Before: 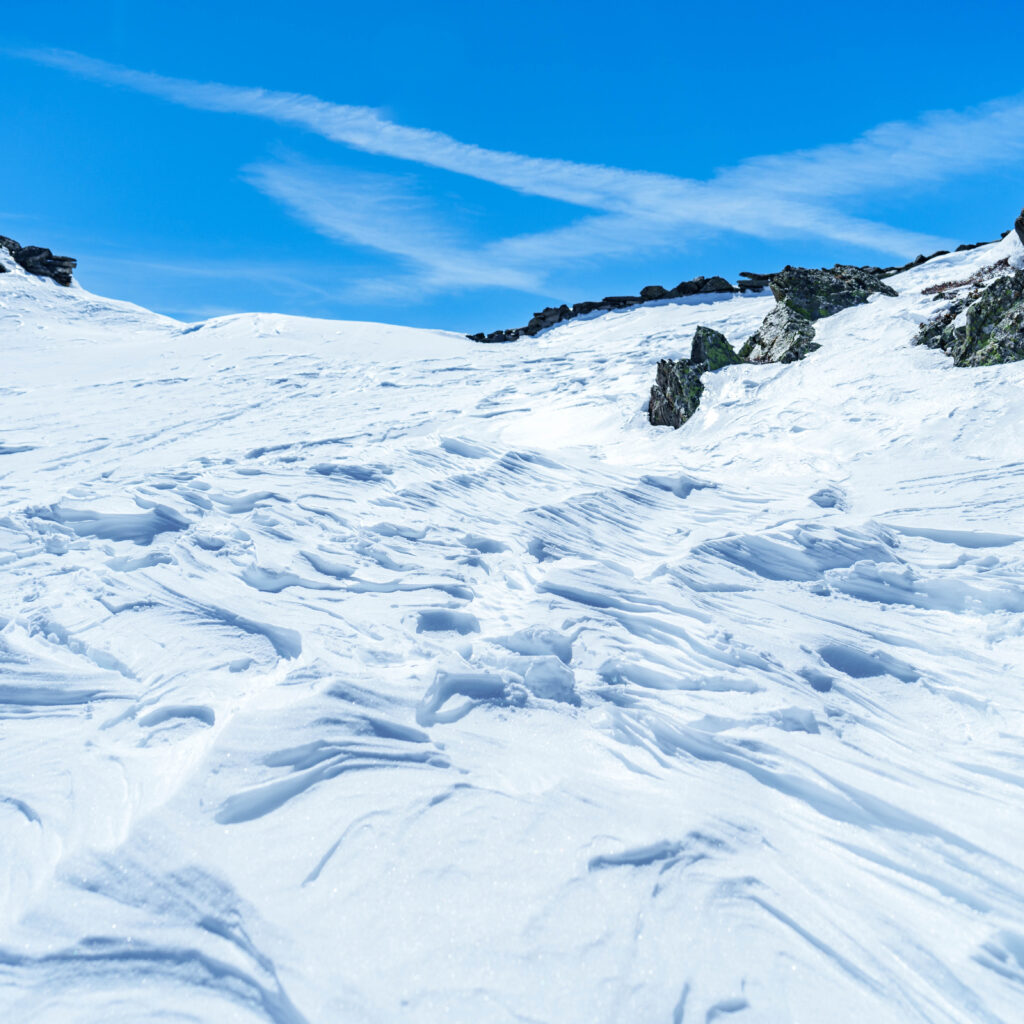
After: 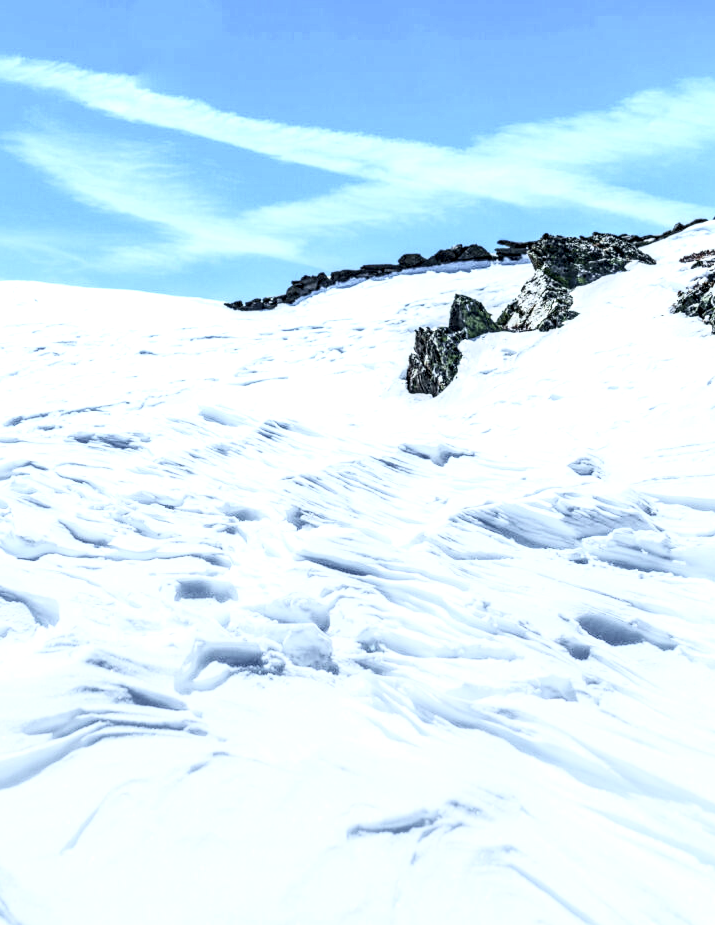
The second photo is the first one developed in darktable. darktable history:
contrast brightness saturation: contrast 0.436, brightness 0.564, saturation -0.206
crop and rotate: left 23.67%, top 3.195%, right 6.417%, bottom 6.429%
local contrast: highlights 22%, detail 197%
